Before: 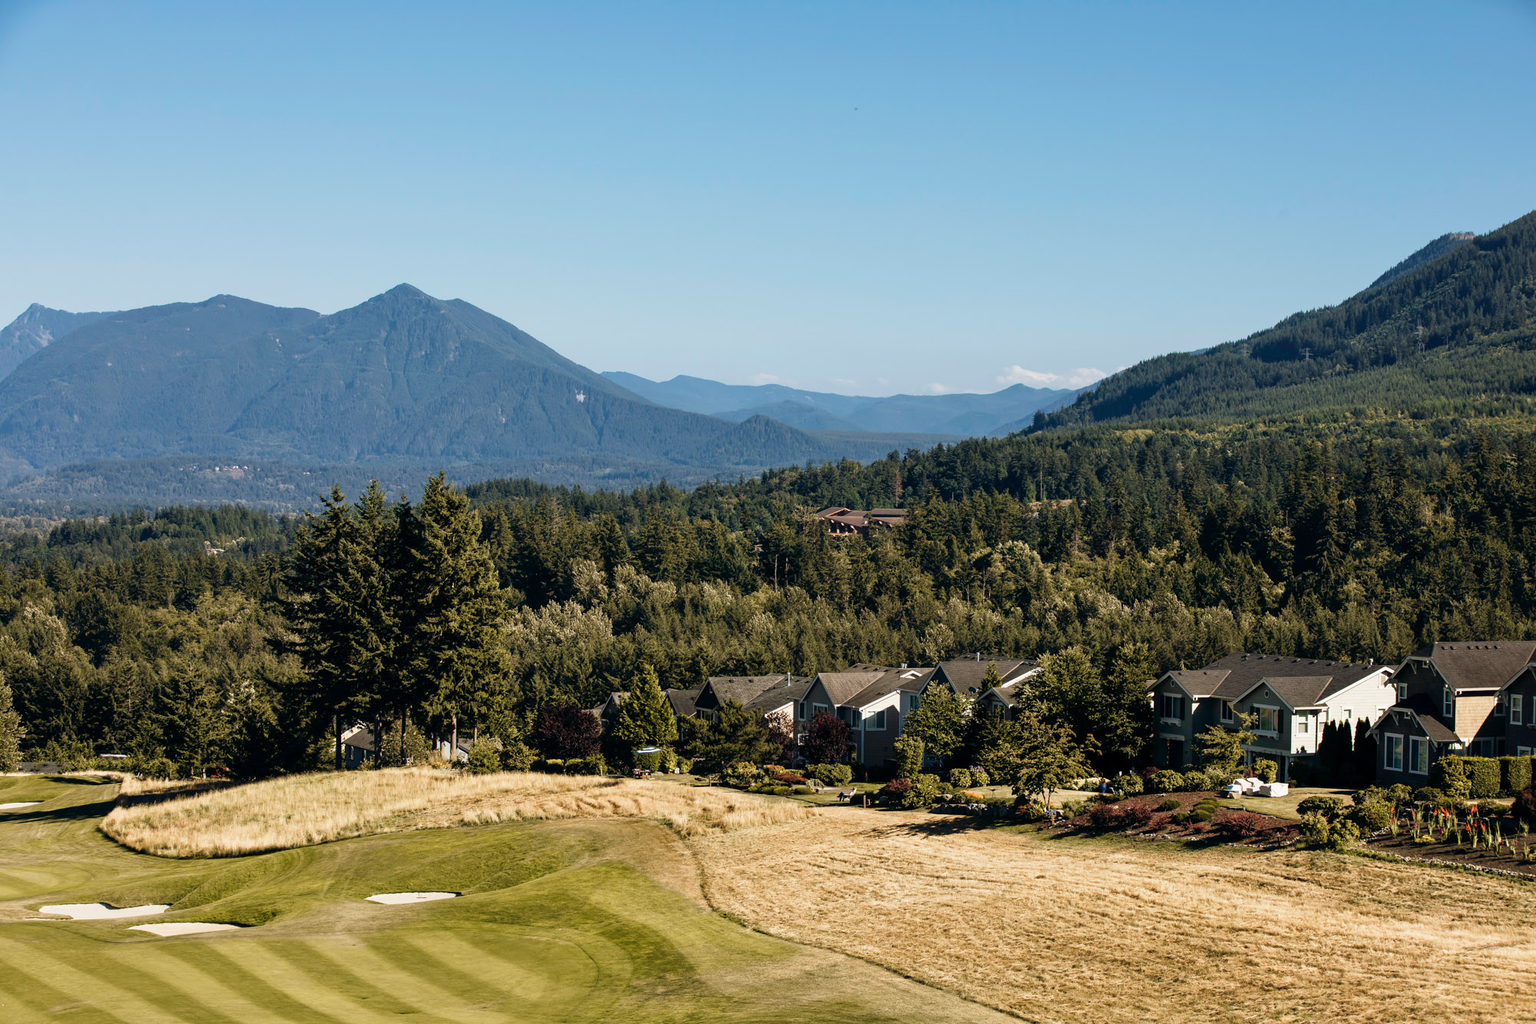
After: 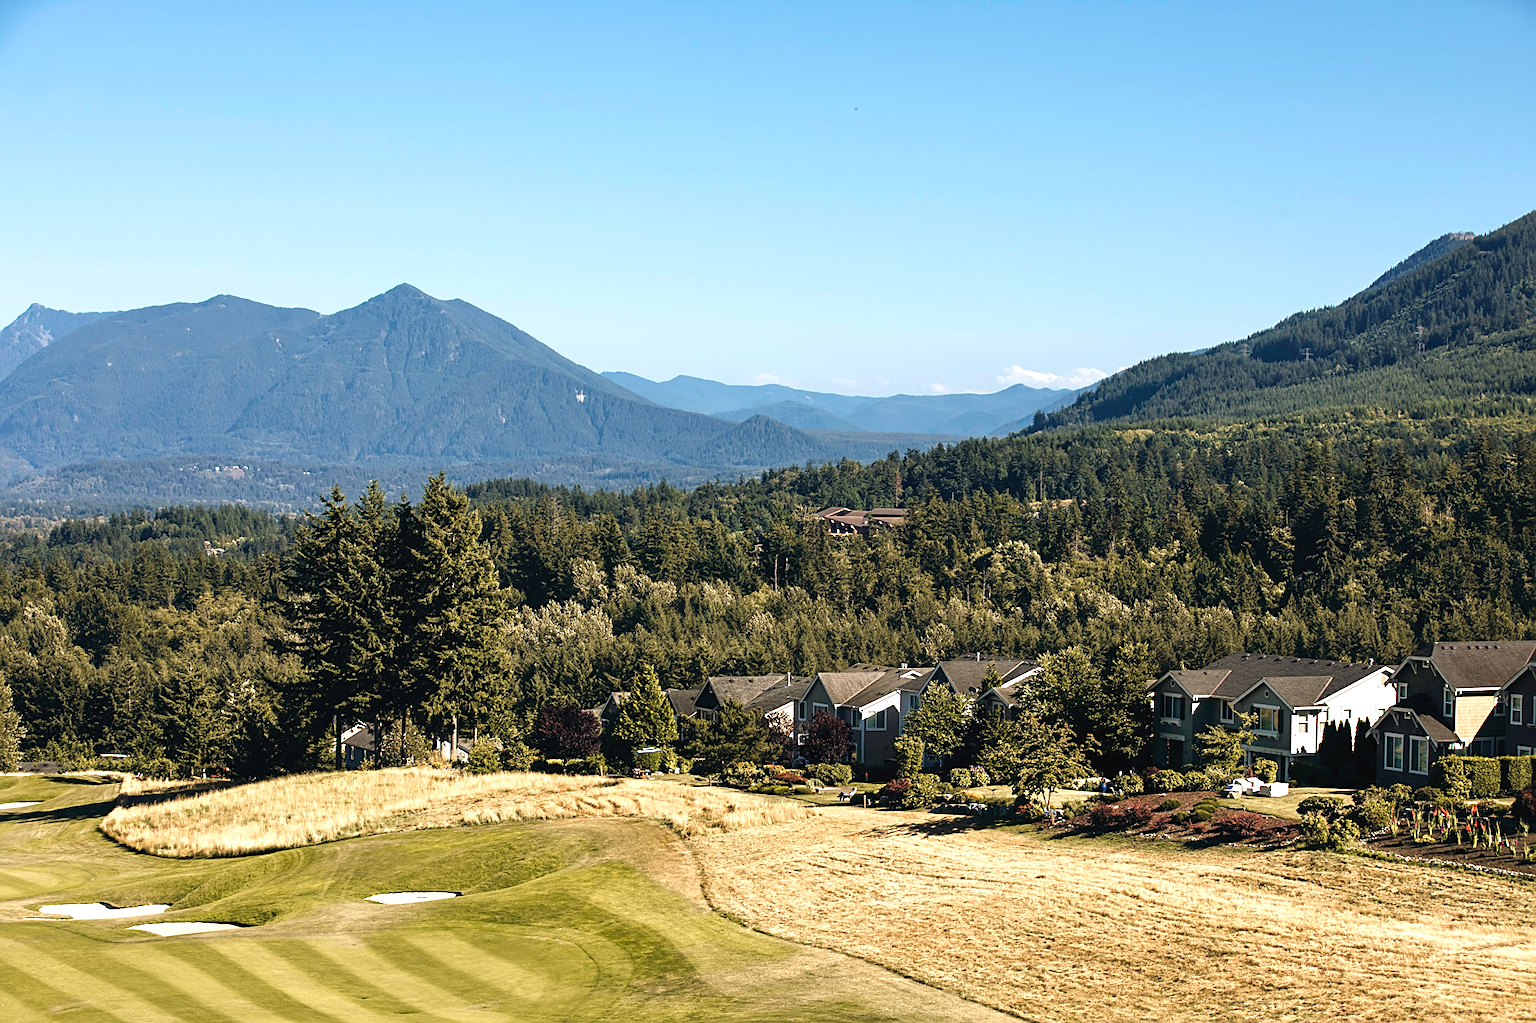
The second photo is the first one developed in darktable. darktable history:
sharpen: on, module defaults
exposure: black level correction -0.002, exposure 0.53 EV, compensate highlight preservation false
